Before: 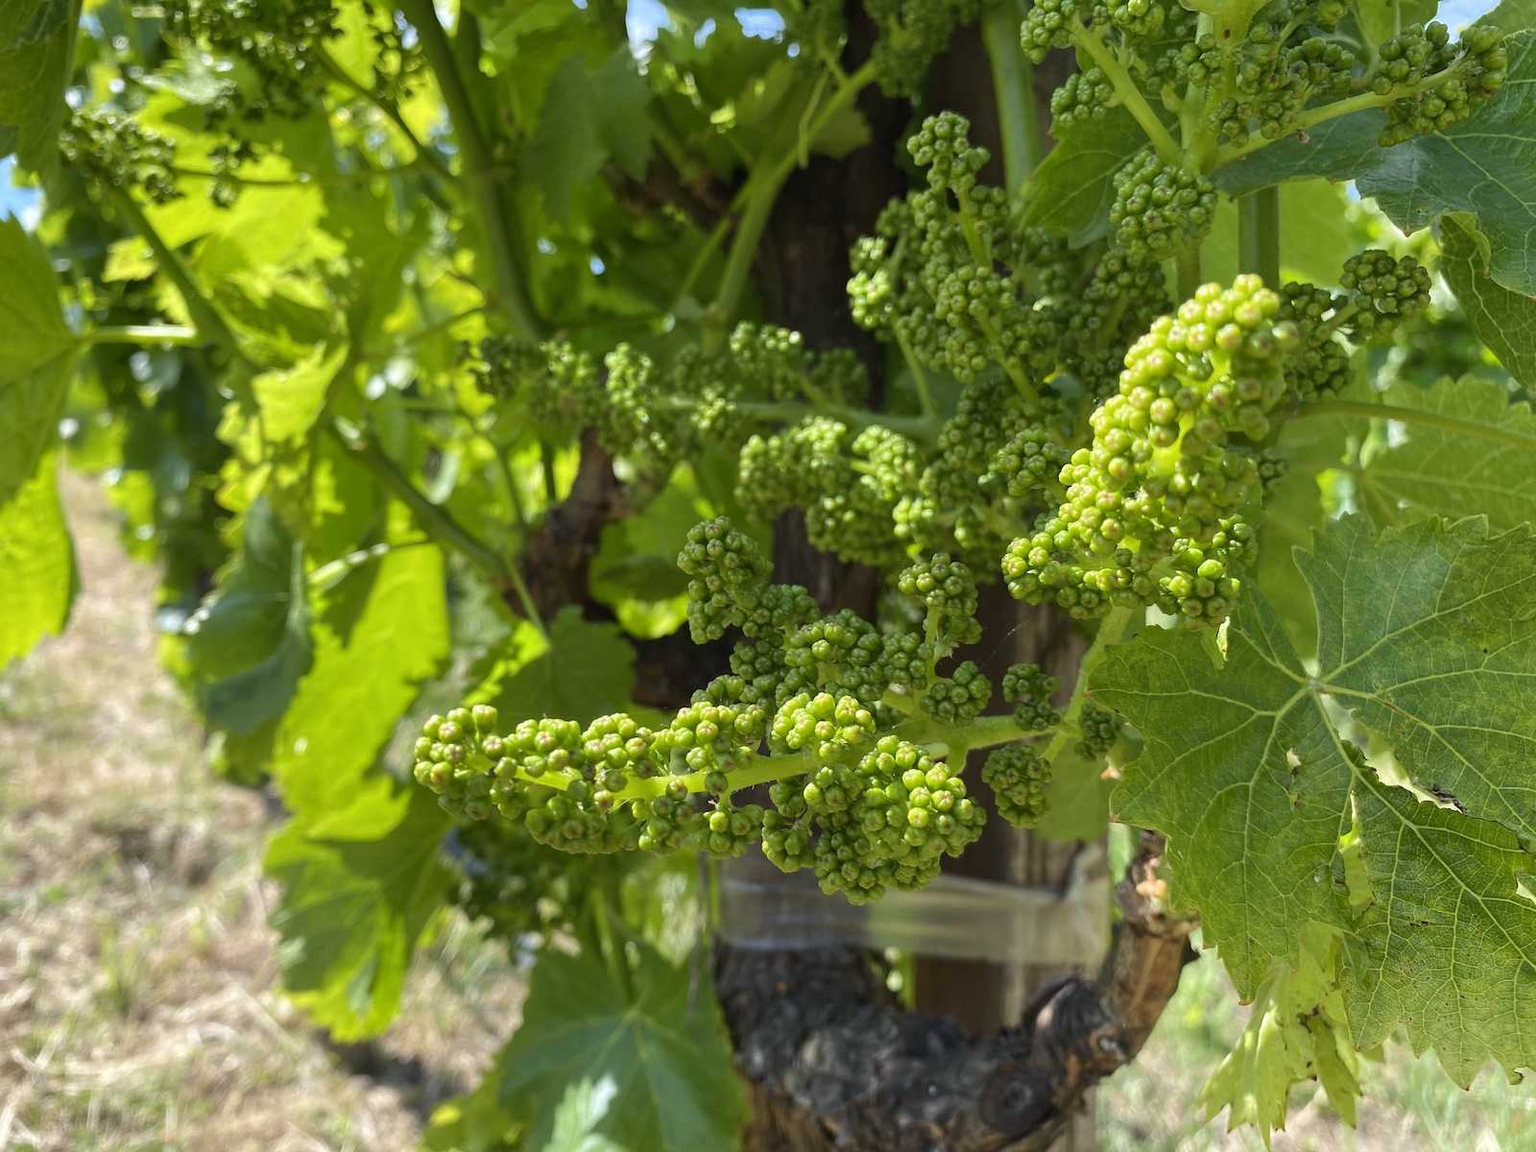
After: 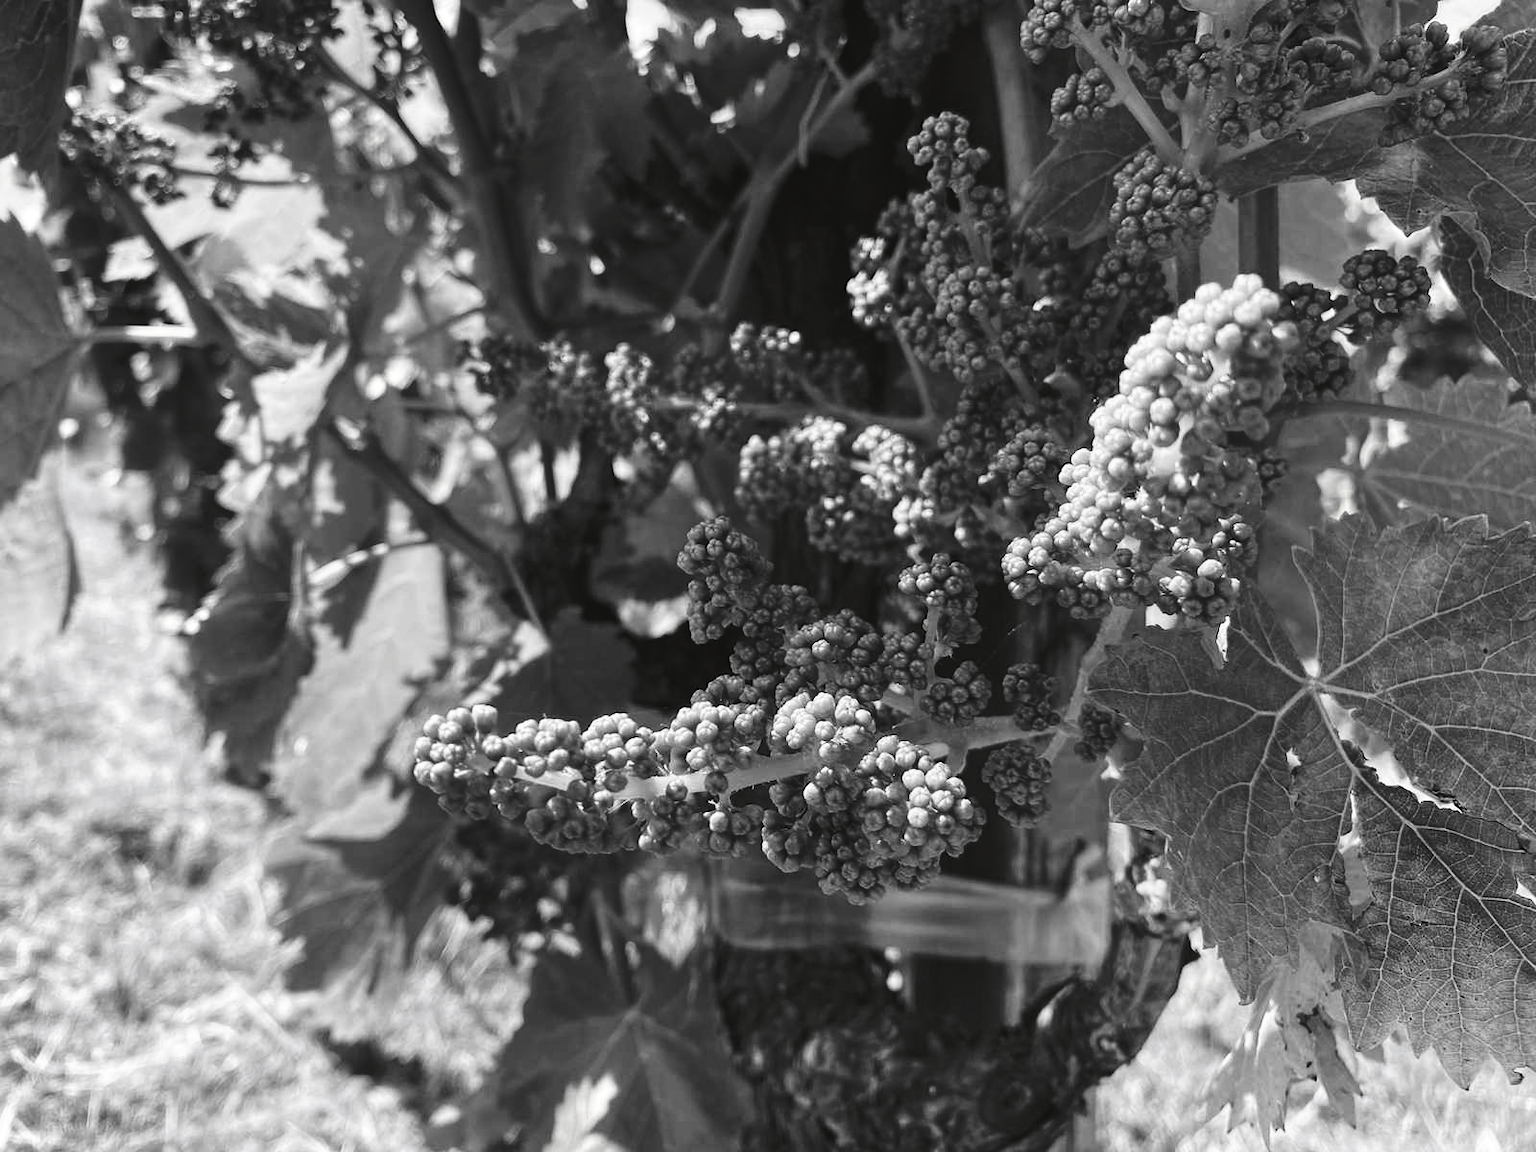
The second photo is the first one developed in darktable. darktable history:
tone curve: curves: ch0 [(0, 0) (0.003, 0.047) (0.011, 0.047) (0.025, 0.049) (0.044, 0.051) (0.069, 0.055) (0.1, 0.066) (0.136, 0.089) (0.177, 0.12) (0.224, 0.155) (0.277, 0.205) (0.335, 0.281) (0.399, 0.37) (0.468, 0.47) (0.543, 0.574) (0.623, 0.687) (0.709, 0.801) (0.801, 0.89) (0.898, 0.963) (1, 1)], preserve colors none
color look up table: target L [88.82, 98.62, 88.82, 100, 88.12, 62.72, 63.98, 60.43, 52.8, 66.24, 33.74, 200.46, 87.05, 76.61, 75.52, 64.48, 63.98, 63.98, 53.68, 48.84, 54.76, 47.77, 36.15, 21.7, 22.62, 100, 88.82, 81.69, 81.33, 65.74, 82.41, 80.24, 58.38, 61.96, 79.88, 56.83, 26.65, 35.16, 17.53, 5.464, 89.53, 84.91, 82.41, 67.24, 59.66, 48.84, 40.73, 27.53, 23.52], target a [-0.001, -0.655, -0.001, -0.097, -0.002, 0.001 ×6, 0, 0, 0.001, 0, 0.001 ×5, 0, 0.001, 0, 0, 0, -0.097, -0.001, -0.001, 0, 0.001, -0.002, -0.001, 0.001, 0.001, 0, 0.001, 0, 0.001, 0, -0.3, -0.003, 0, -0.002, 0.001 ×4, 0, 0], target b [0.002, 8.42, 0.002, 1.213, 0.025, -0.005 ×6, 0, 0.002, -0.005, 0.002, -0.005, -0.005, -0.005, -0.003, -0.007, 0, -0.005, -0.001, -0.002, 0.004, 1.213, 0.002, 0.003, 0.002, -0.005, 0.024, 0.003, -0.005, -0.005, 0.002, -0.005, -0.002, -0.005, -0.002, 3.697, 0.025, 0.002, 0.024, -0.005, -0.005, -0.007, -0.005, -0.002, -0.002], num patches 49
